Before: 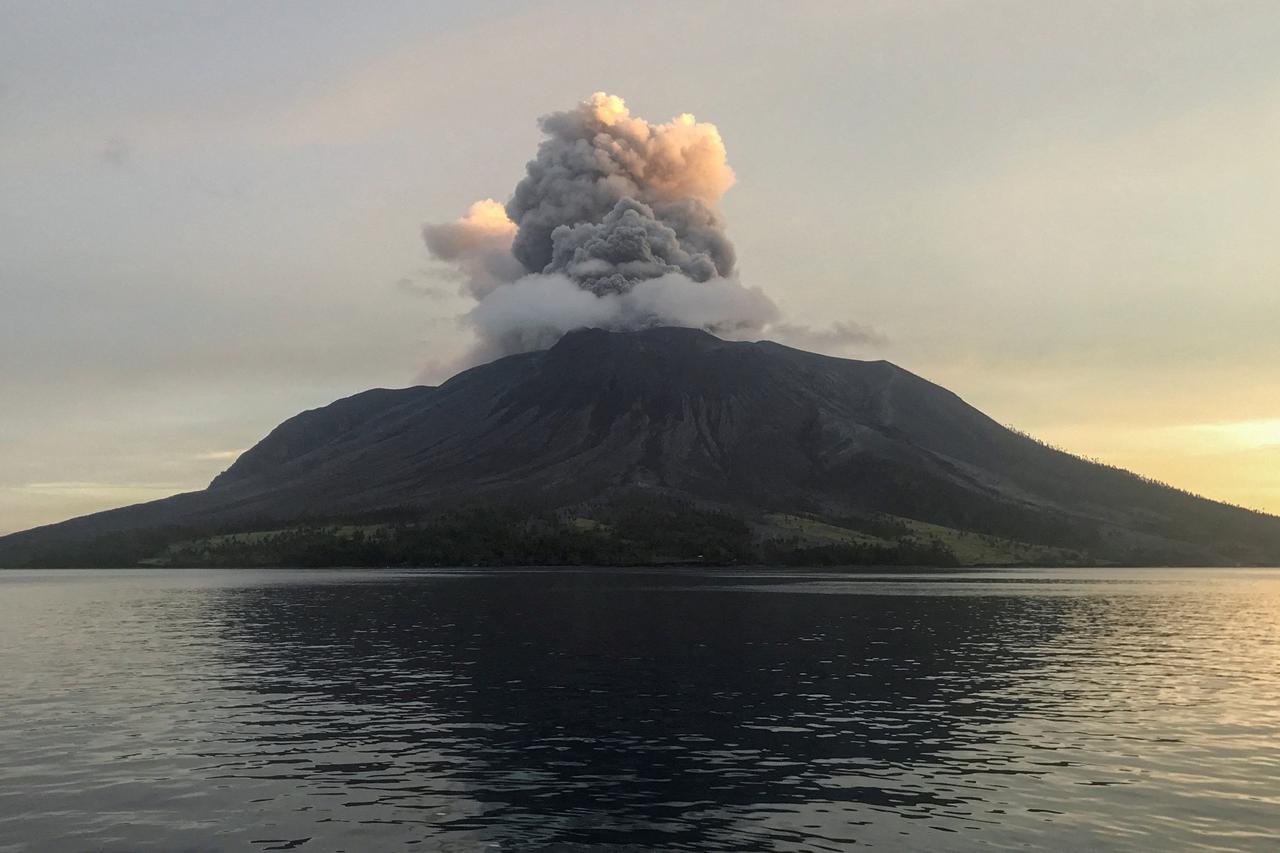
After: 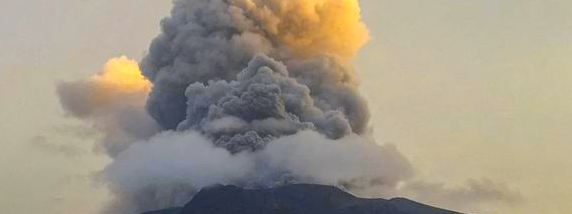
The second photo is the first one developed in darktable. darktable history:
color contrast: green-magenta contrast 1.12, blue-yellow contrast 1.95, unbound 0
crop: left 28.64%, top 16.832%, right 26.637%, bottom 58.055%
shadows and highlights: shadows 37.27, highlights -28.18, soften with gaussian
